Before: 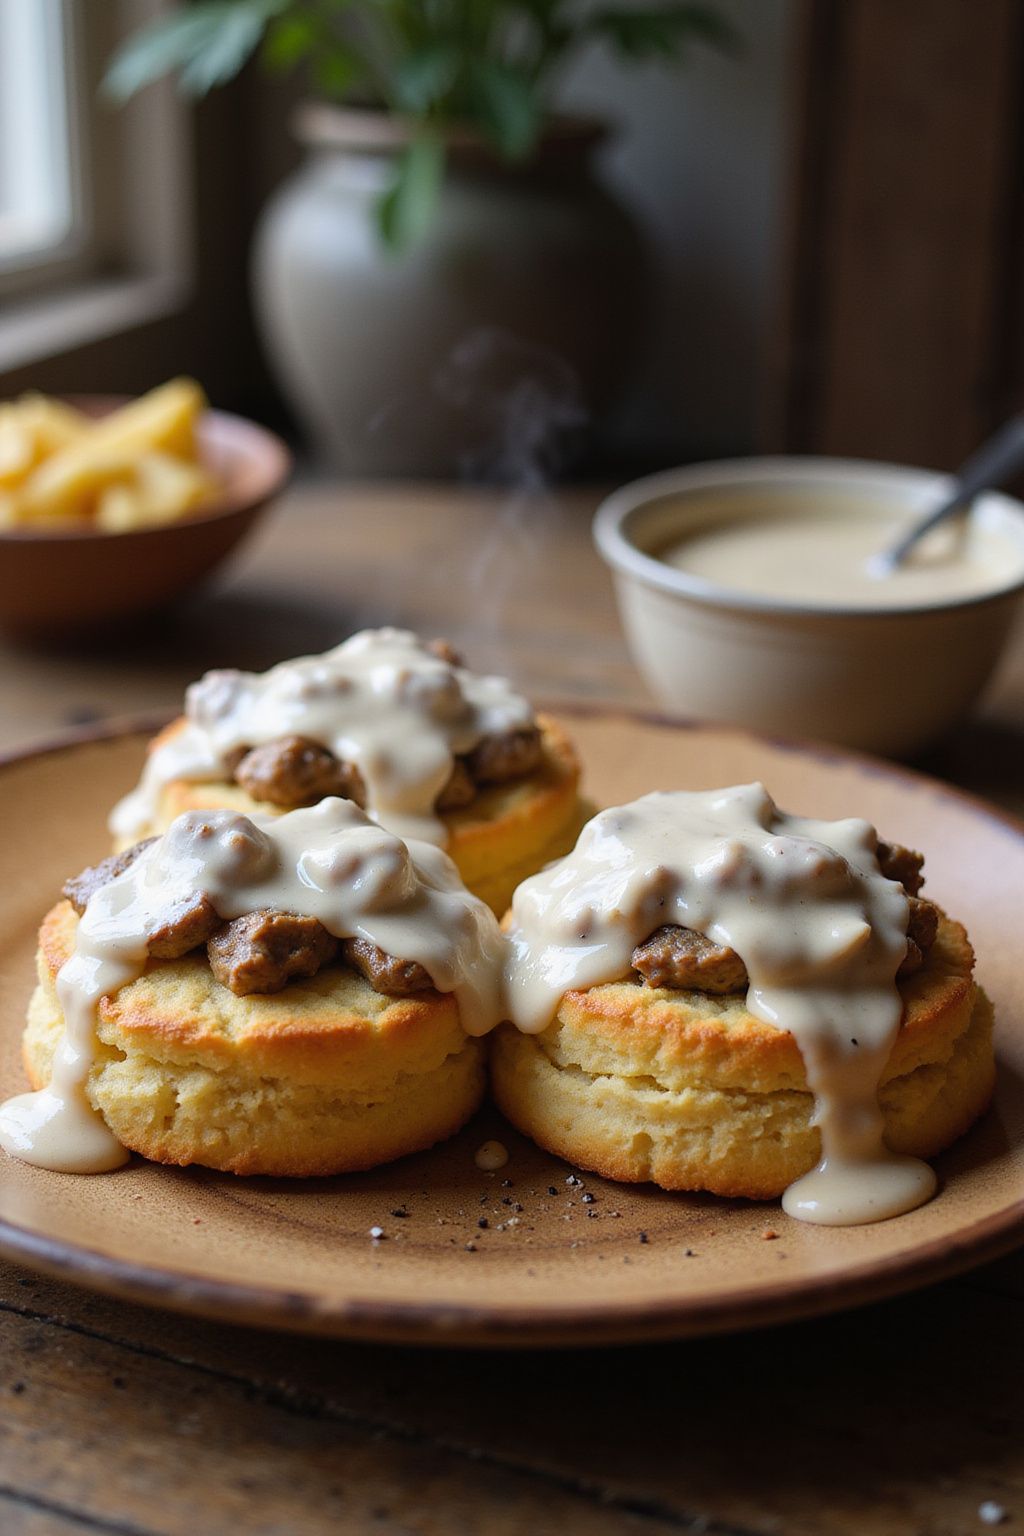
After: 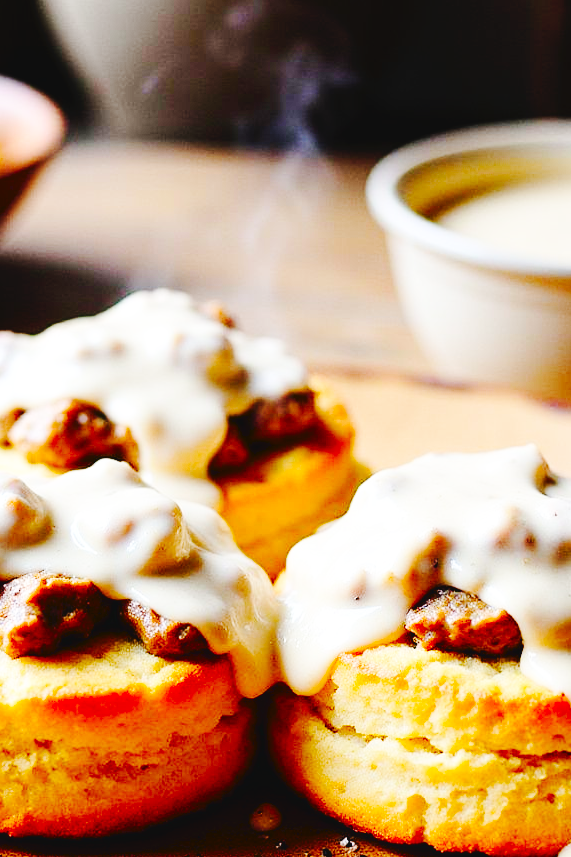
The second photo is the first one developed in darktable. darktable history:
exposure: exposure -0.05 EV
base curve: curves: ch0 [(0, 0.003) (0.001, 0.002) (0.006, 0.004) (0.02, 0.022) (0.048, 0.086) (0.094, 0.234) (0.162, 0.431) (0.258, 0.629) (0.385, 0.8) (0.548, 0.918) (0.751, 0.988) (1, 1)], preserve colors none
crop and rotate: left 22.13%, top 22.054%, right 22.026%, bottom 22.102%
contrast equalizer: octaves 7, y [[0.6 ×6], [0.55 ×6], [0 ×6], [0 ×6], [0 ×6]], mix 0.15
contrast brightness saturation: contrast 0.09, saturation 0.28
tone curve: curves: ch0 [(0, 0) (0.003, 0.034) (0.011, 0.038) (0.025, 0.046) (0.044, 0.054) (0.069, 0.06) (0.1, 0.079) (0.136, 0.114) (0.177, 0.151) (0.224, 0.213) (0.277, 0.293) (0.335, 0.385) (0.399, 0.482) (0.468, 0.578) (0.543, 0.655) (0.623, 0.724) (0.709, 0.786) (0.801, 0.854) (0.898, 0.922) (1, 1)], preserve colors none
